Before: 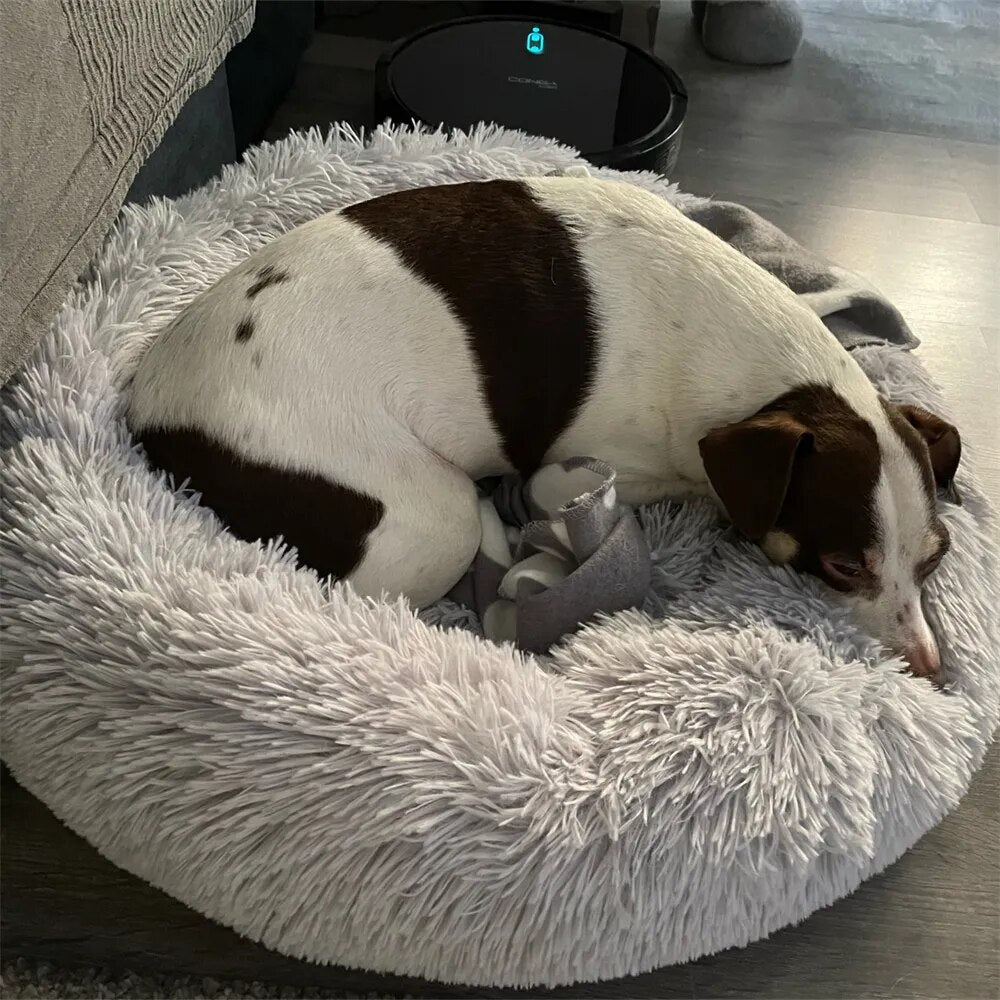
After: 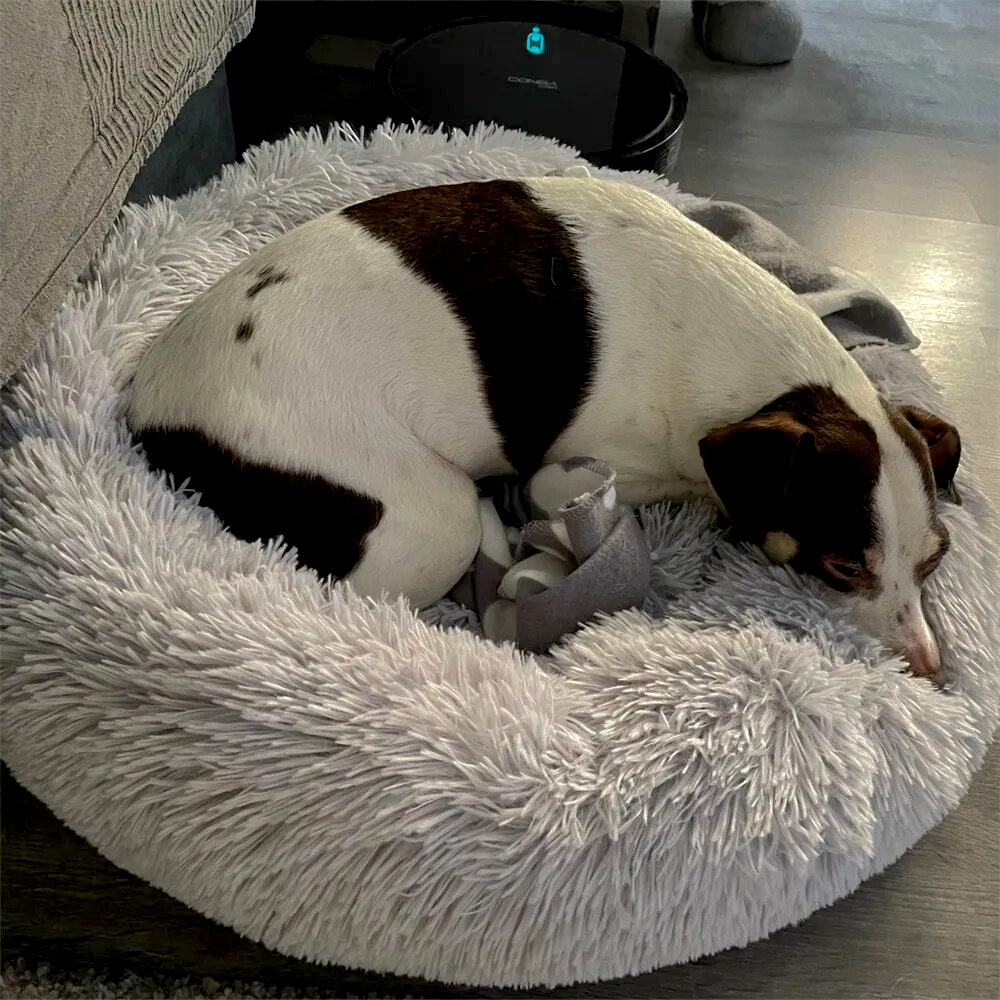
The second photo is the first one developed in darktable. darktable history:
exposure: black level correction 0.007, exposure 0.101 EV, compensate highlight preservation false
shadows and highlights: shadows 24.89, highlights -69.45
